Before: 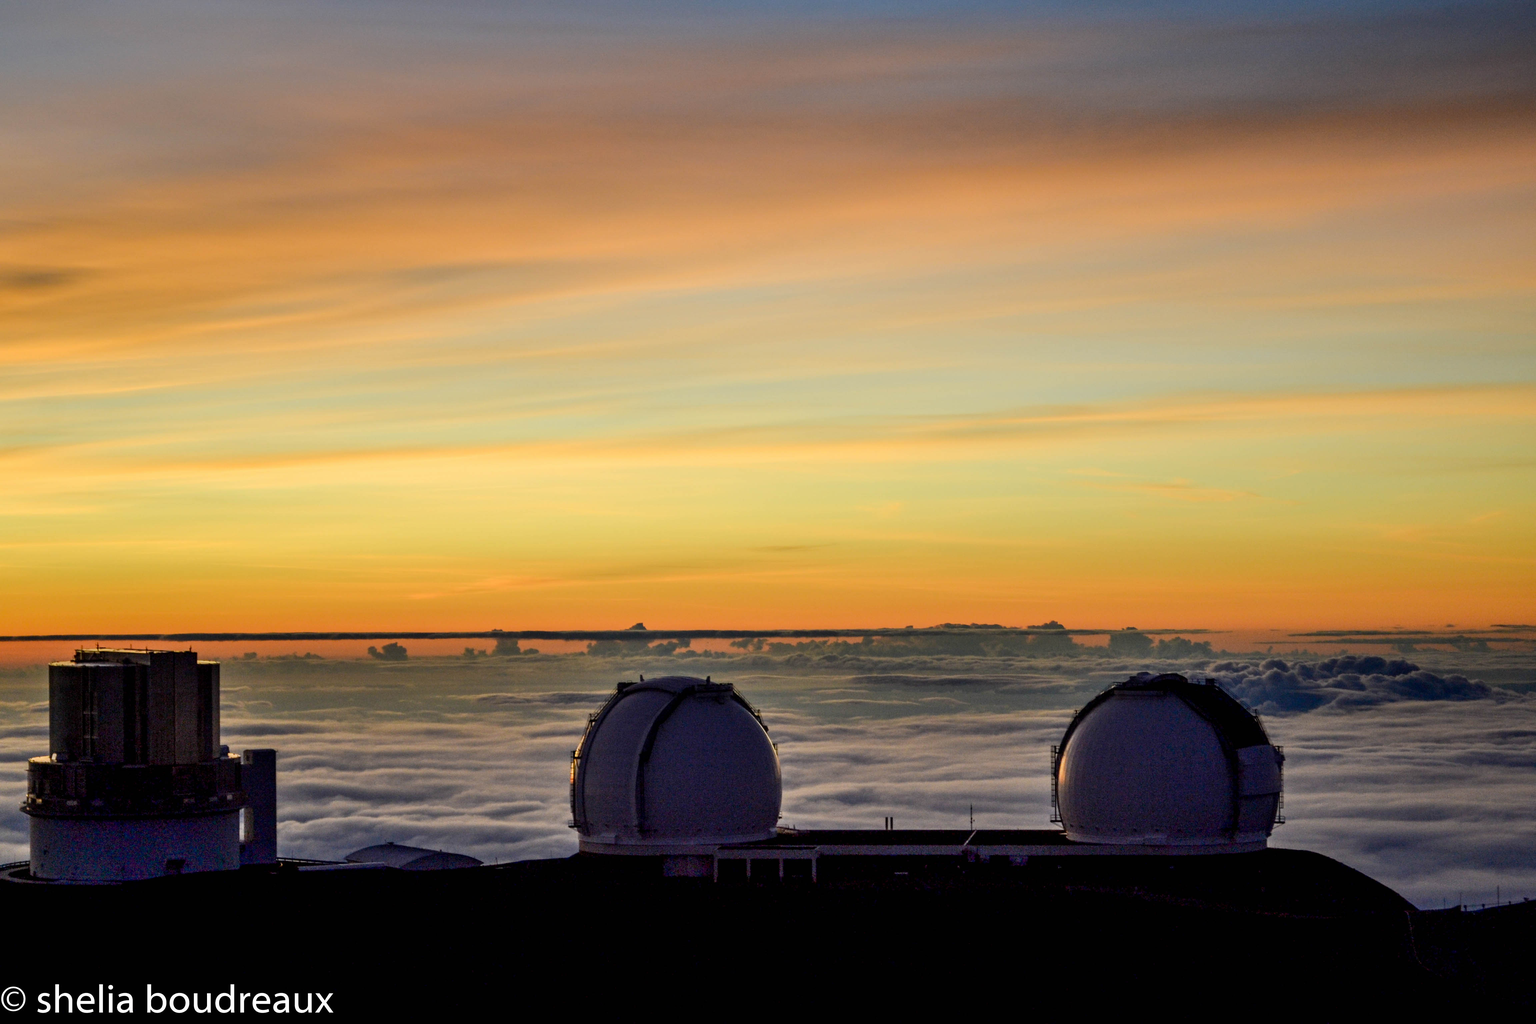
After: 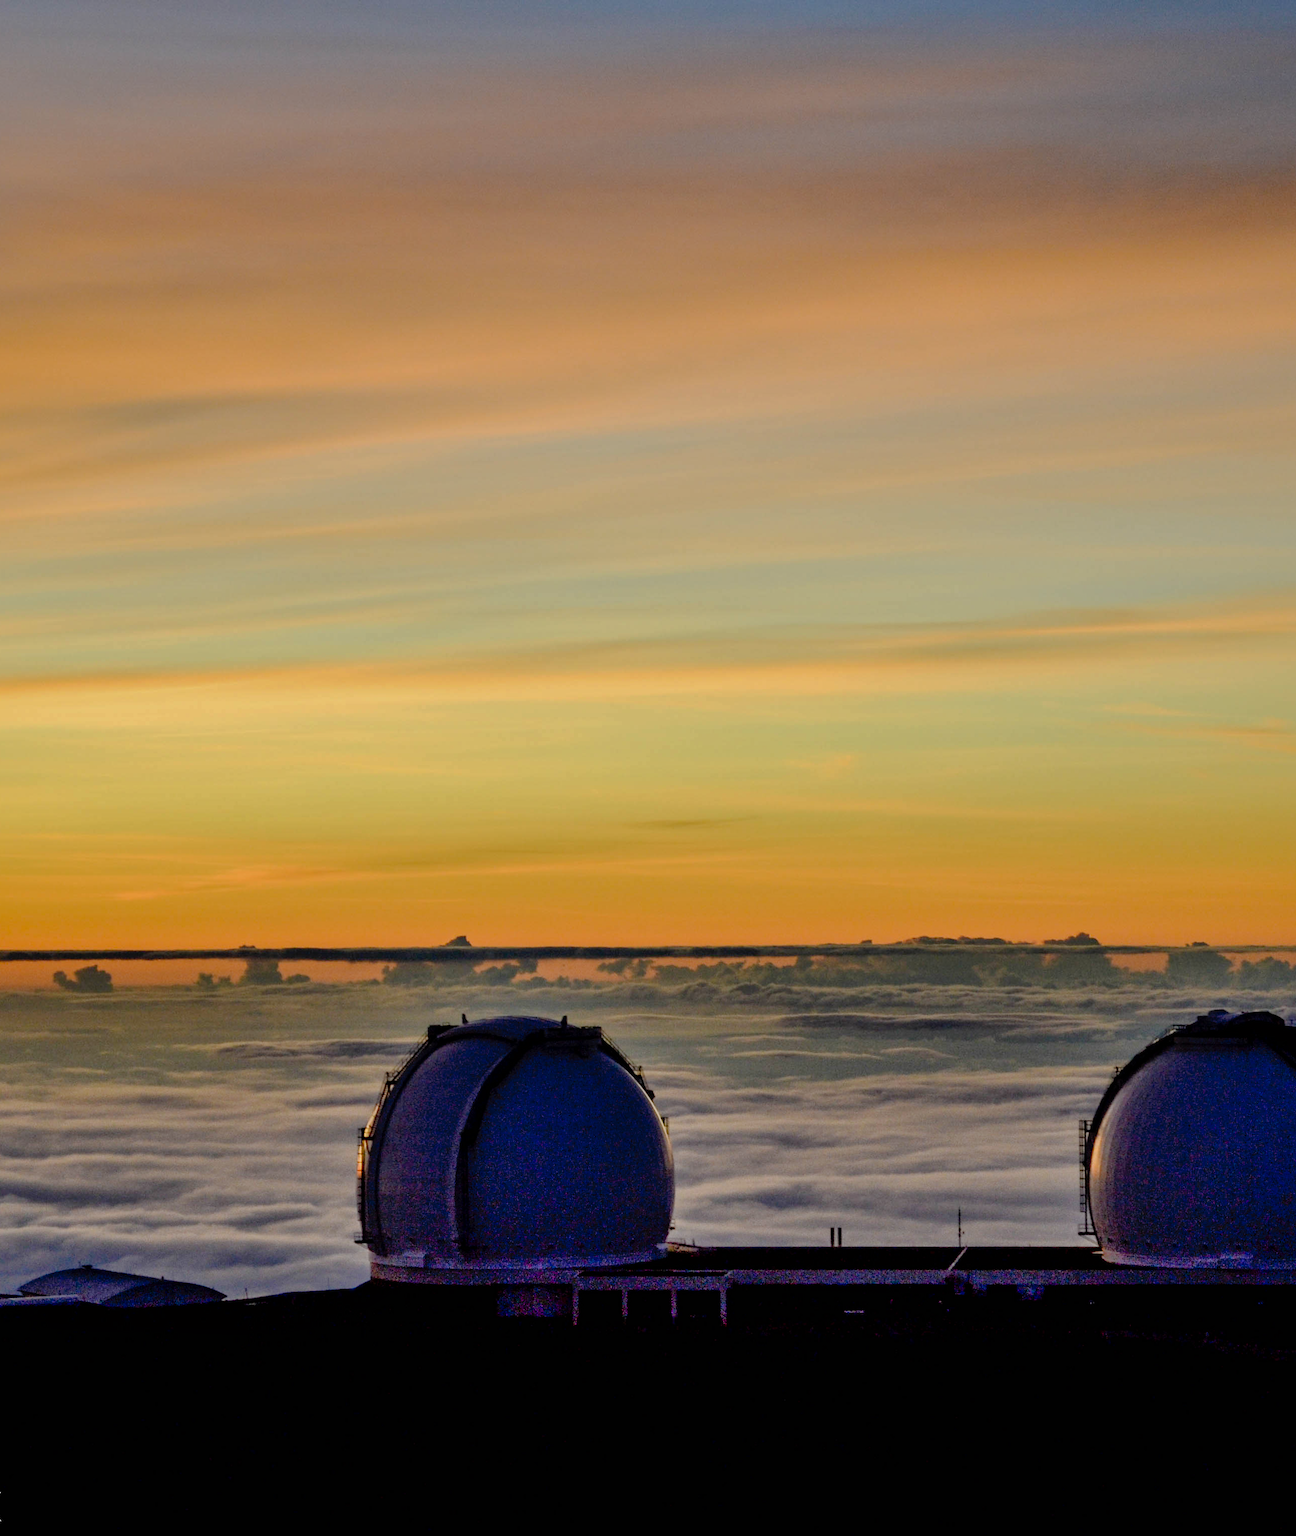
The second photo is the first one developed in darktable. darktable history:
shadows and highlights: on, module defaults
crop: left 21.674%, right 22.086%
tone curve: curves: ch0 [(0, 0) (0.003, 0.001) (0.011, 0.002) (0.025, 0.007) (0.044, 0.015) (0.069, 0.022) (0.1, 0.03) (0.136, 0.056) (0.177, 0.115) (0.224, 0.177) (0.277, 0.244) (0.335, 0.322) (0.399, 0.398) (0.468, 0.471) (0.543, 0.545) (0.623, 0.614) (0.709, 0.685) (0.801, 0.765) (0.898, 0.867) (1, 1)], preserve colors none
